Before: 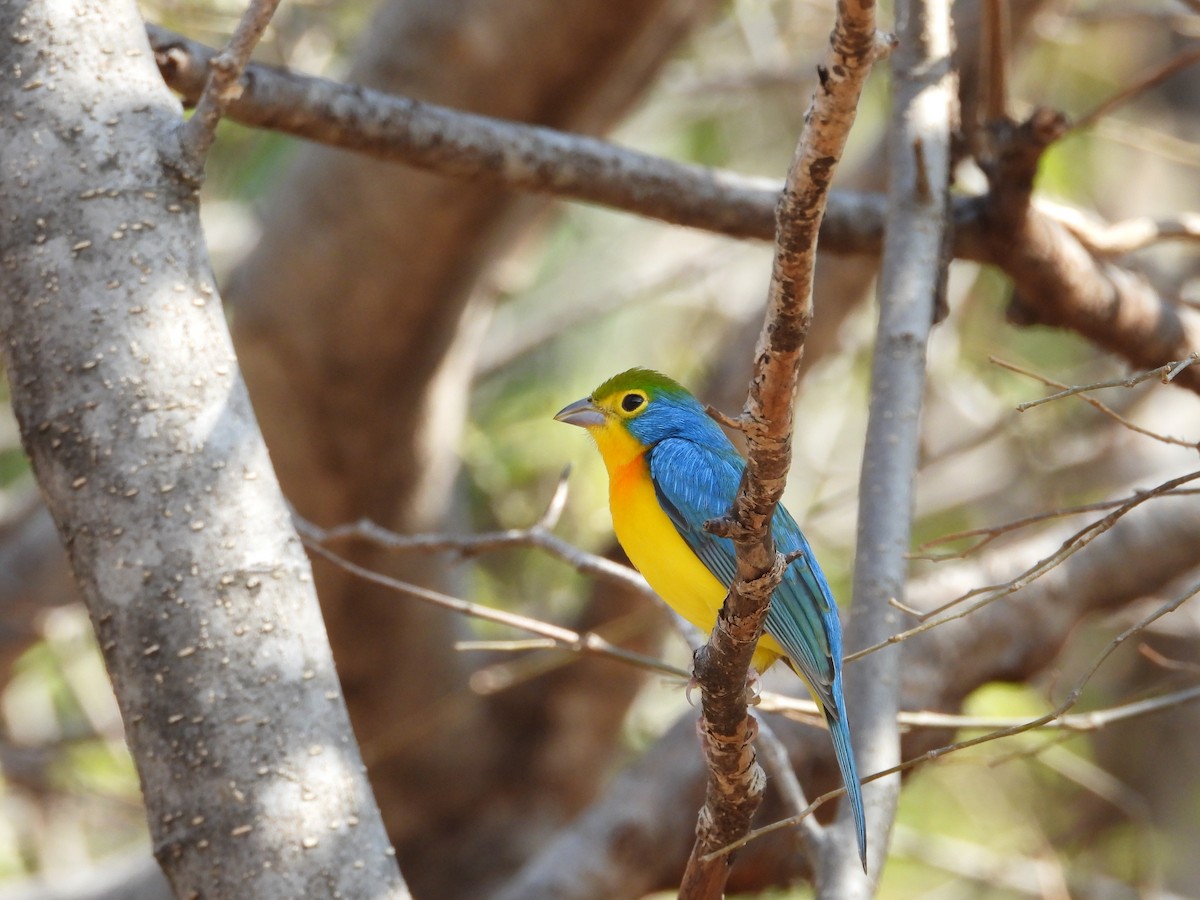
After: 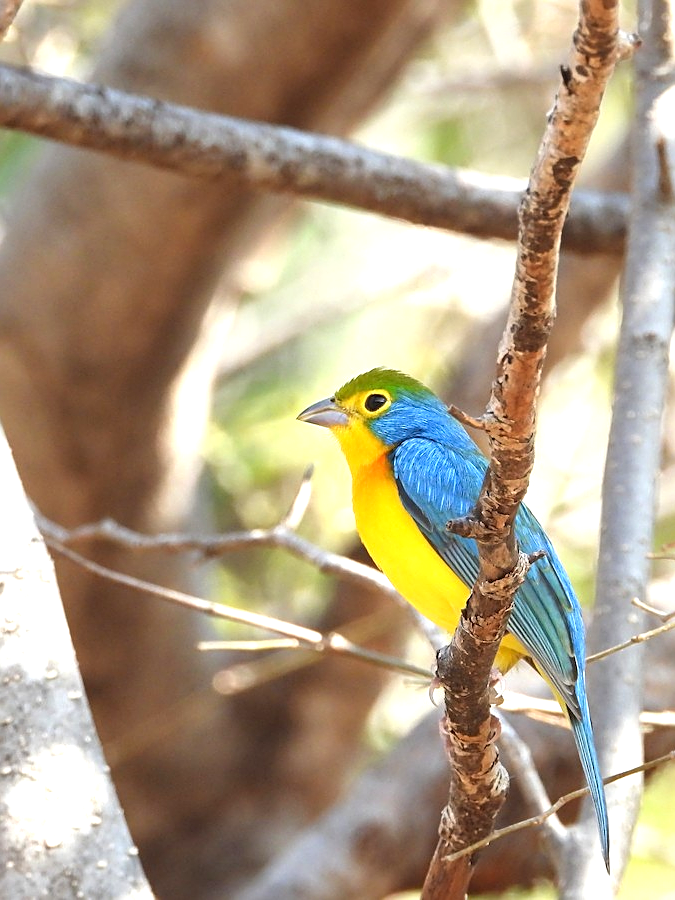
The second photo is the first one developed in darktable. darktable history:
exposure: black level correction 0, exposure 0.9 EV, compensate exposure bias true, compensate highlight preservation false
sharpen: on, module defaults
crop: left 21.496%, right 22.254%
